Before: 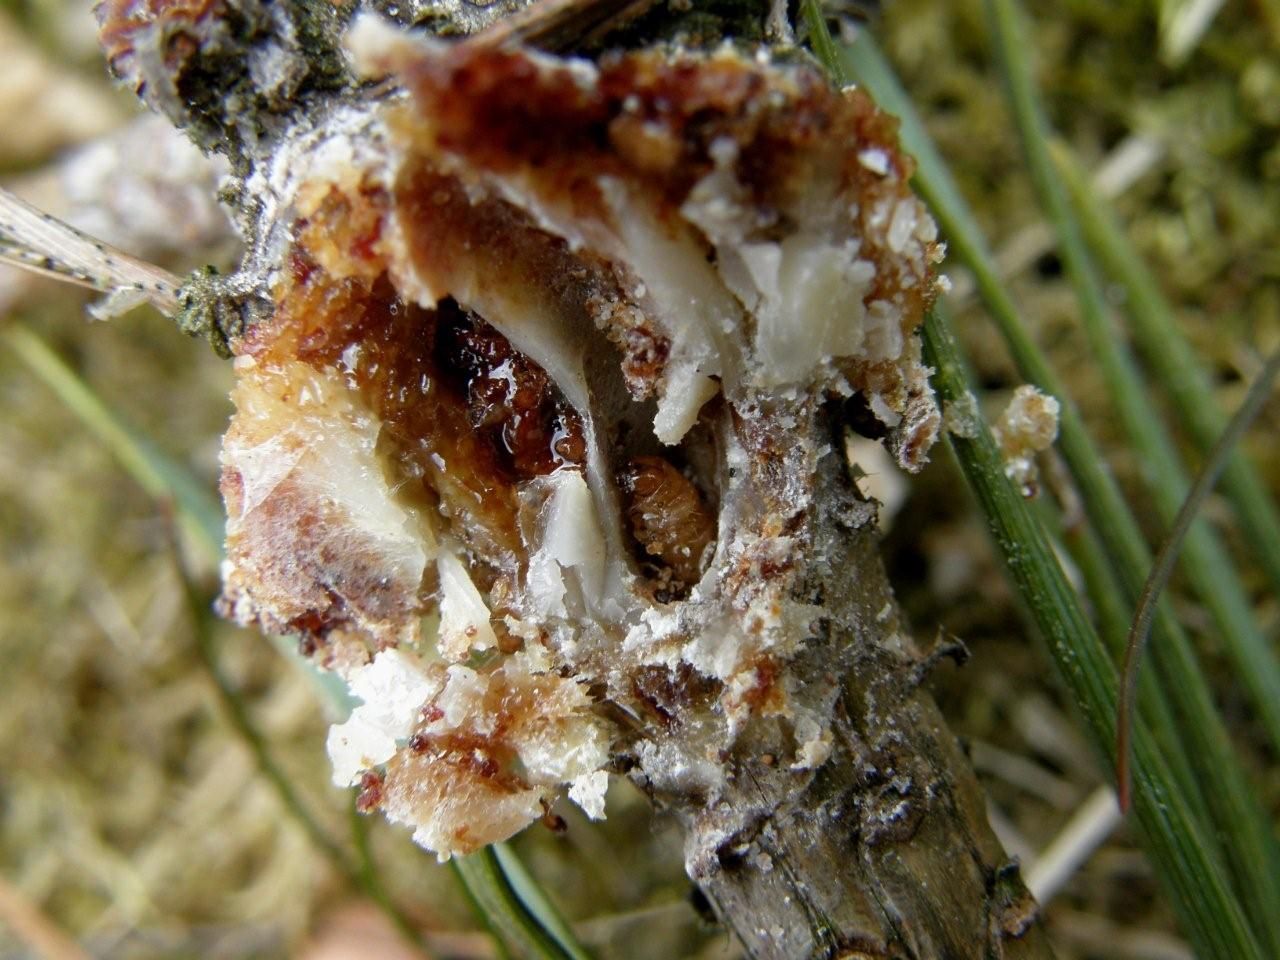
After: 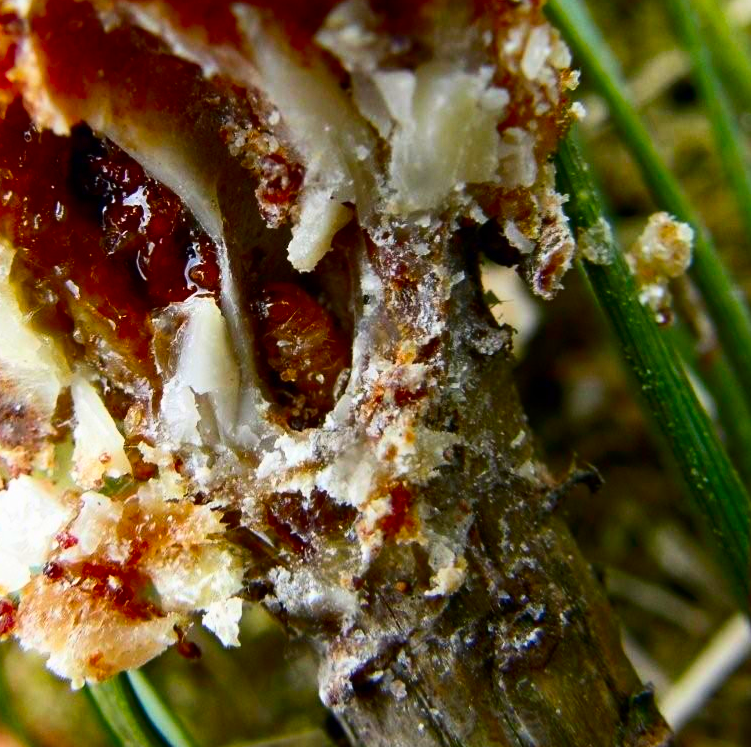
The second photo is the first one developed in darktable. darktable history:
contrast brightness saturation: contrast 0.261, brightness 0.013, saturation 0.863
crop and rotate: left 28.647%, top 18.082%, right 12.633%, bottom 4.082%
